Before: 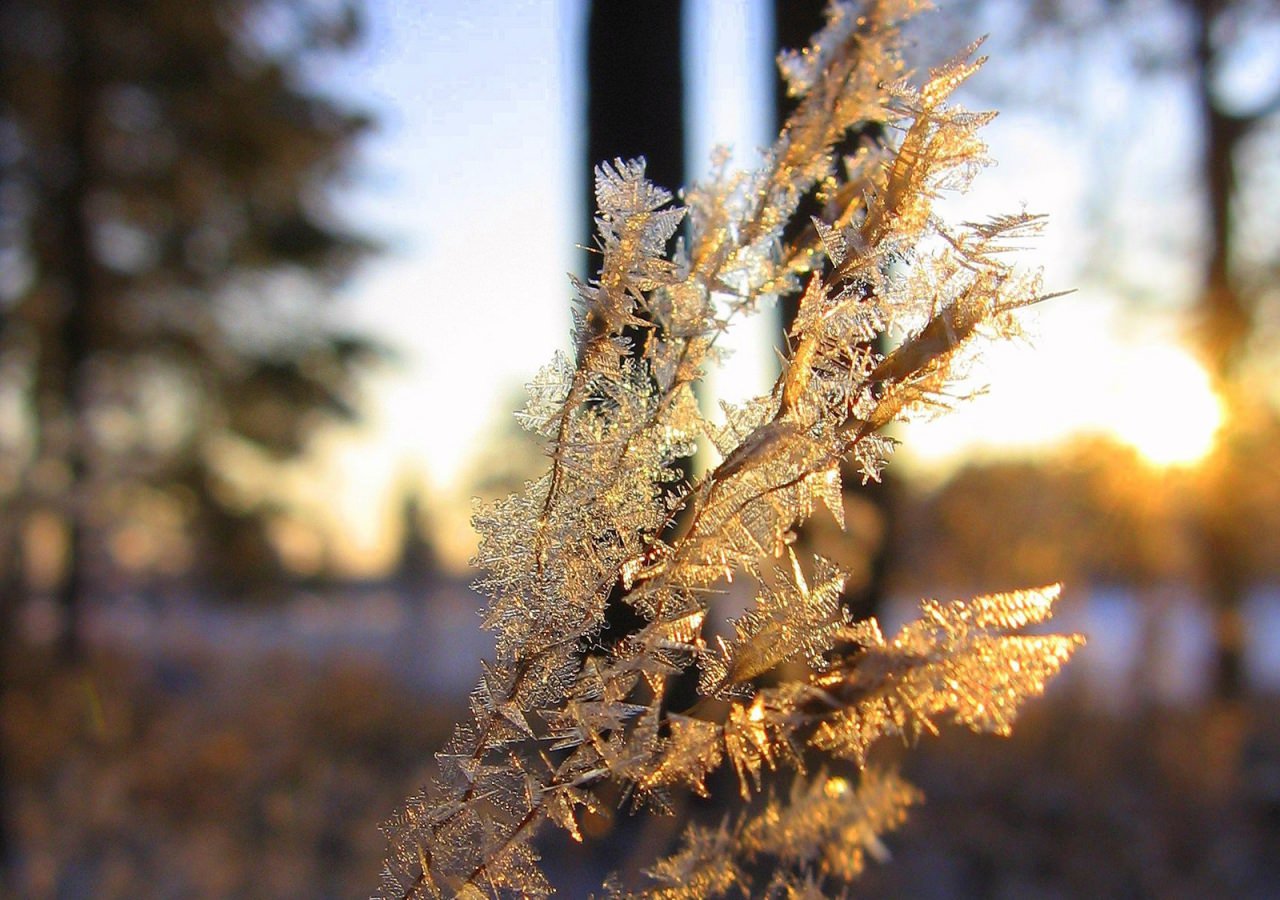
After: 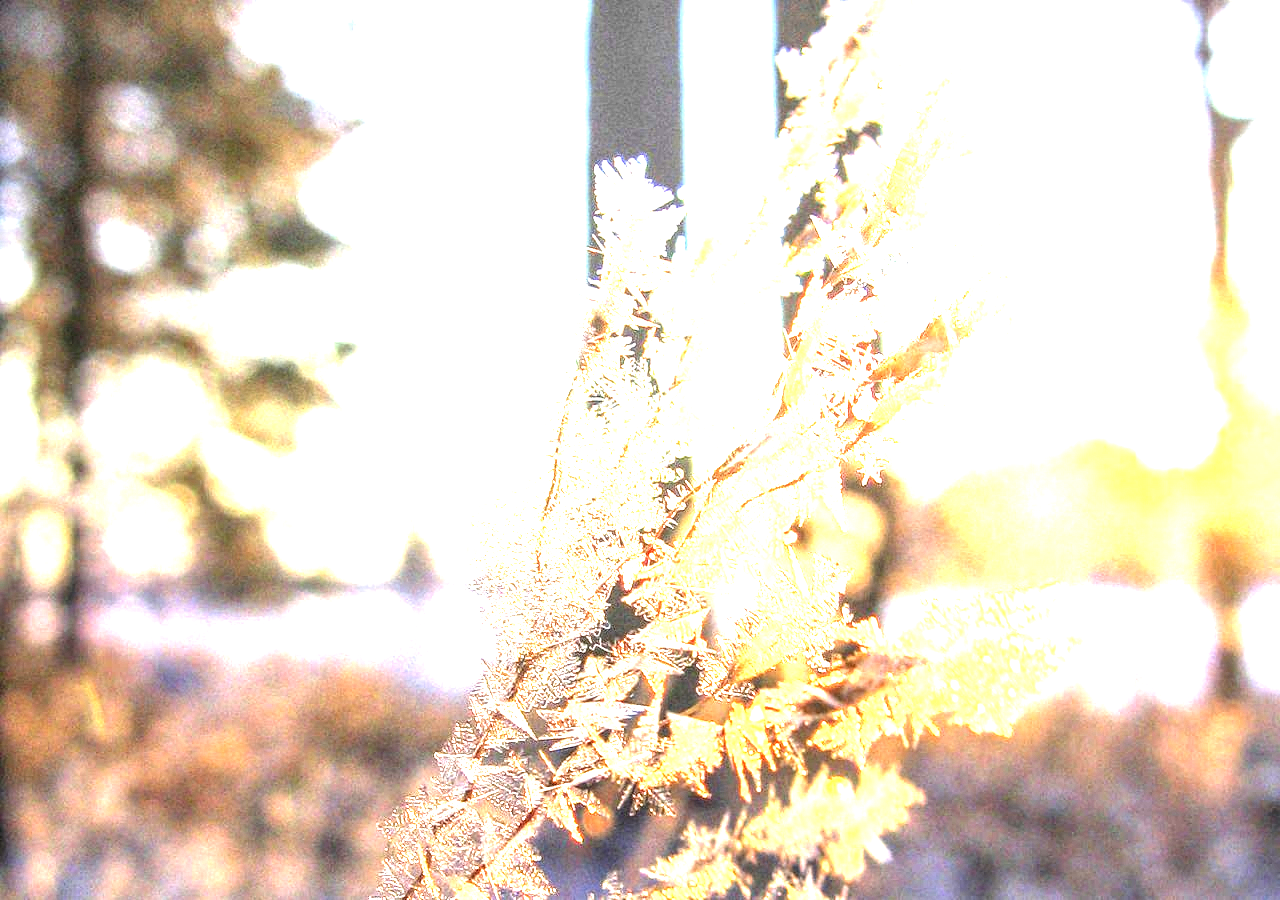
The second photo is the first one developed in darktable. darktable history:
exposure: exposure 3.011 EV, compensate highlight preservation false
local contrast: highlights 15%, shadows 38%, detail 183%, midtone range 0.467
